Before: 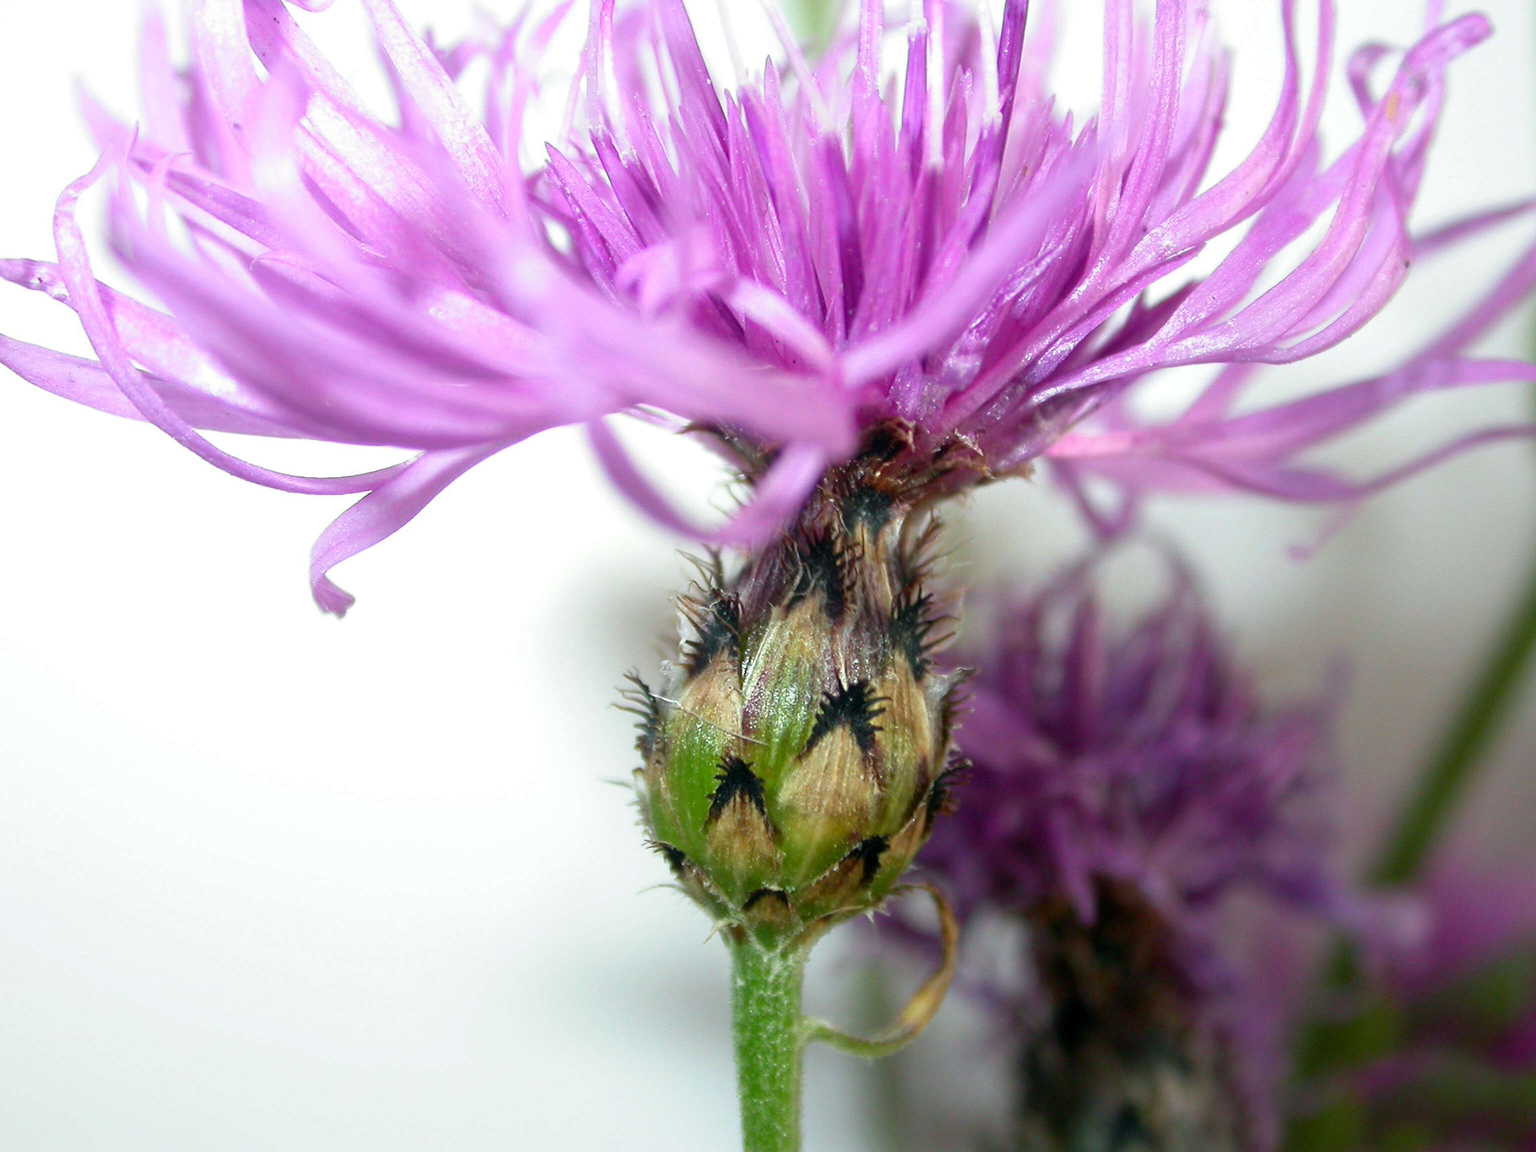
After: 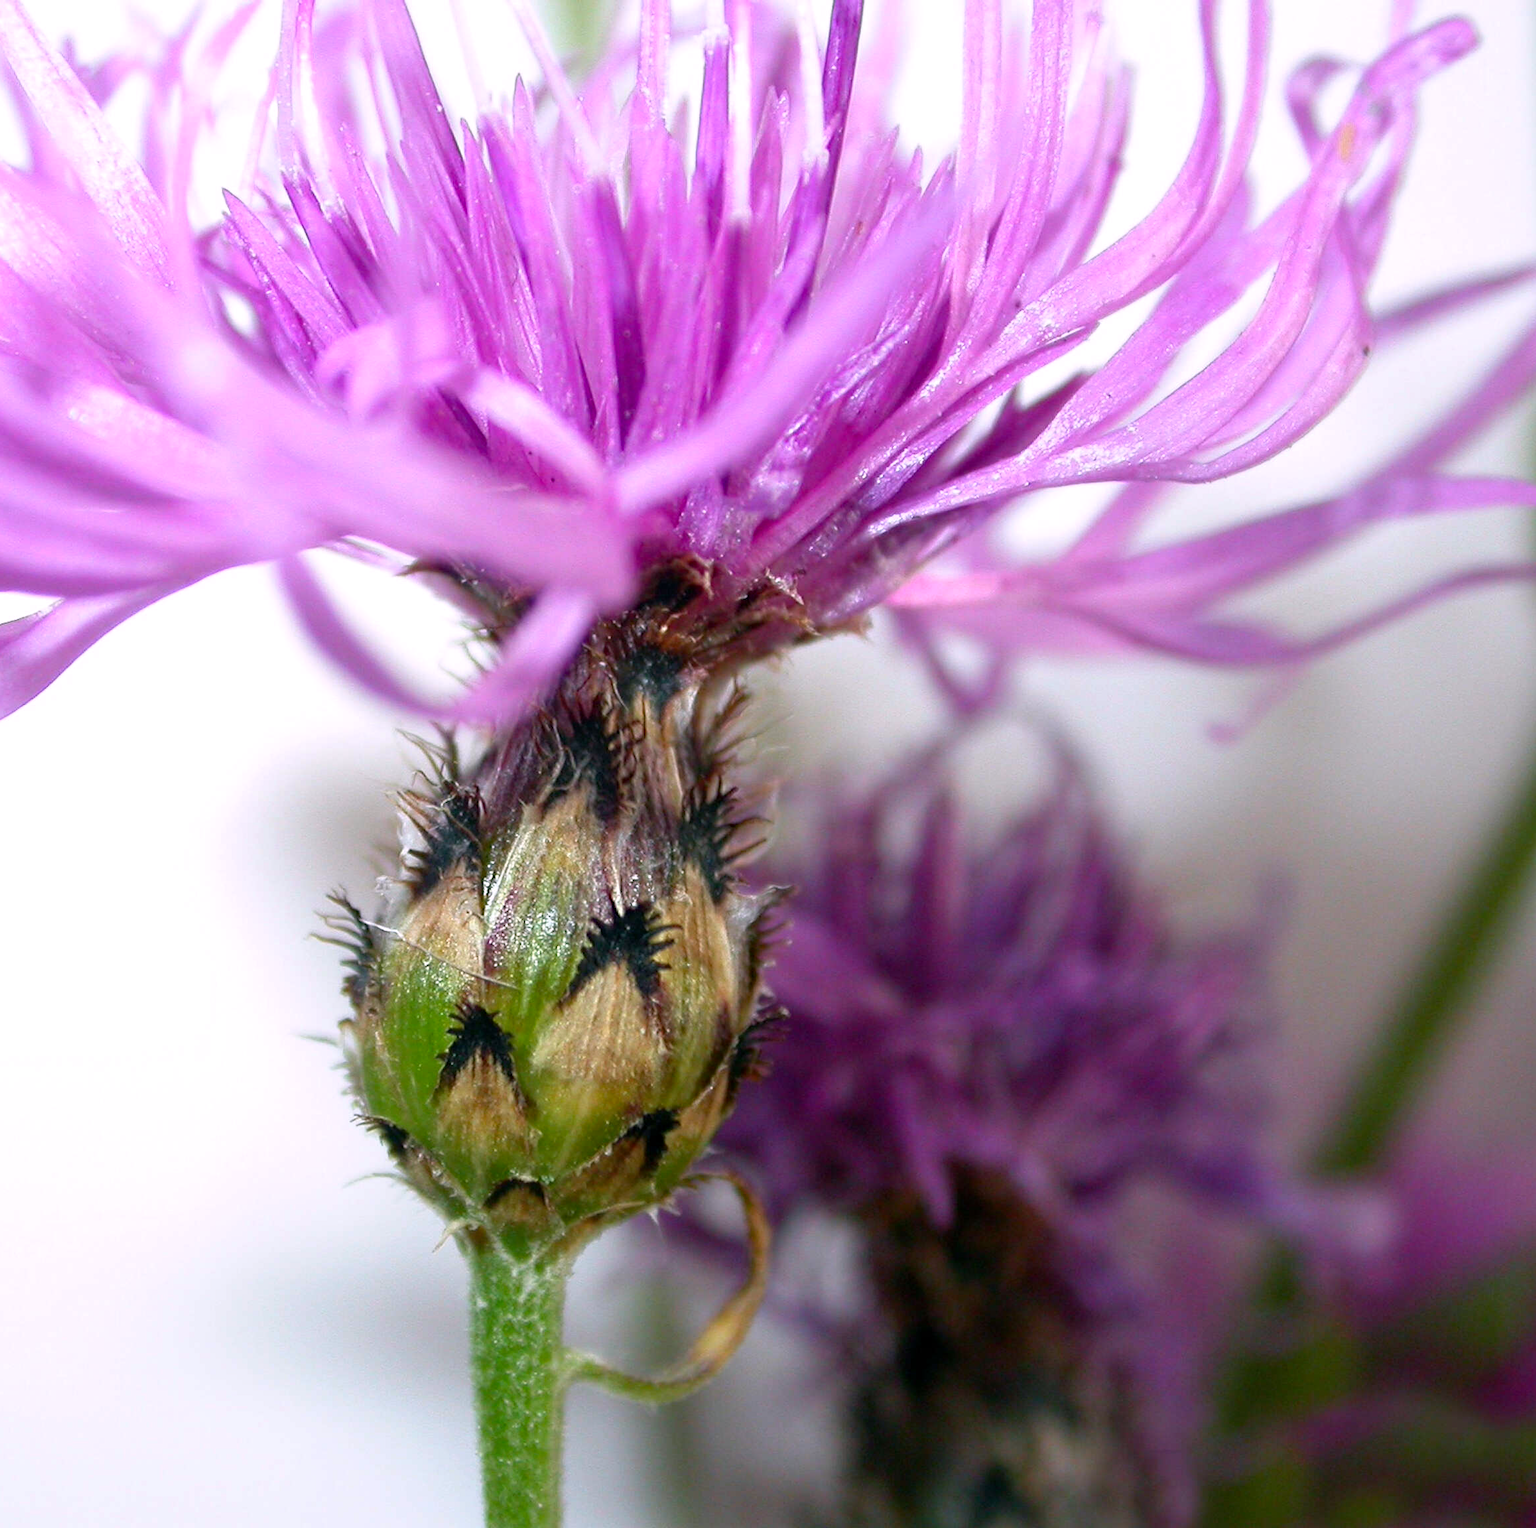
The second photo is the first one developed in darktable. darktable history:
white balance: red 1.05, blue 1.072
tone equalizer: on, module defaults
haze removal: compatibility mode true, adaptive false
crop and rotate: left 24.6%
